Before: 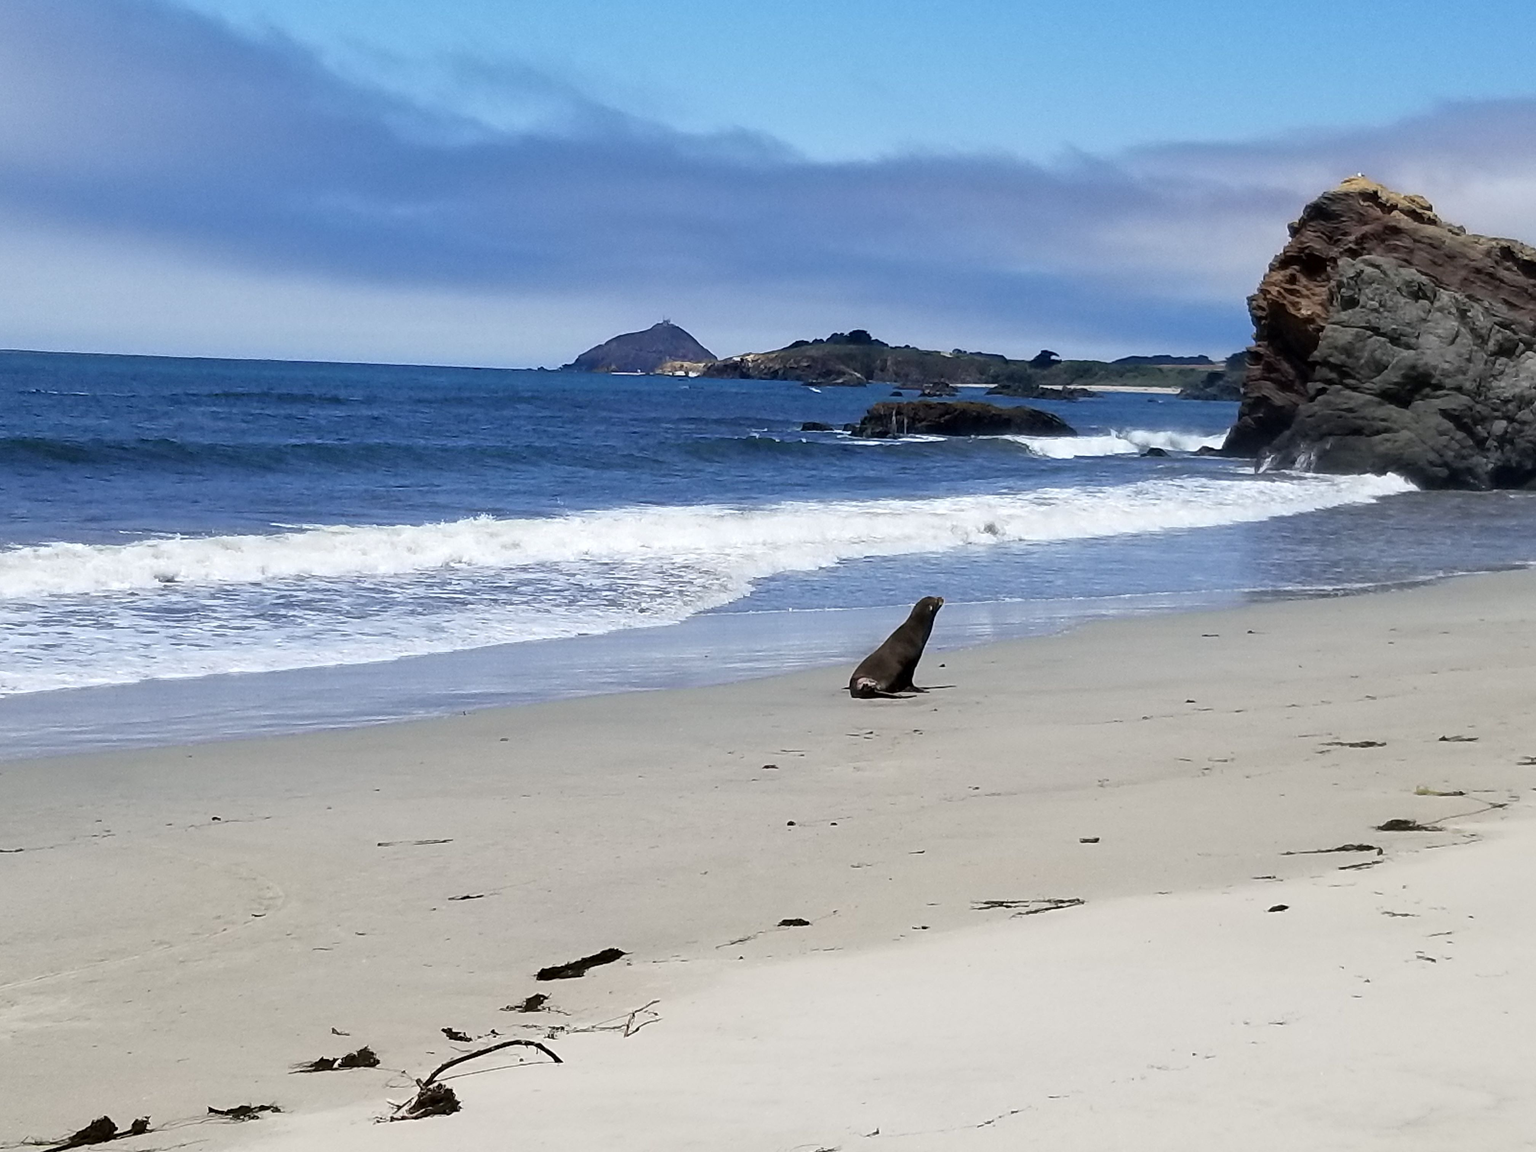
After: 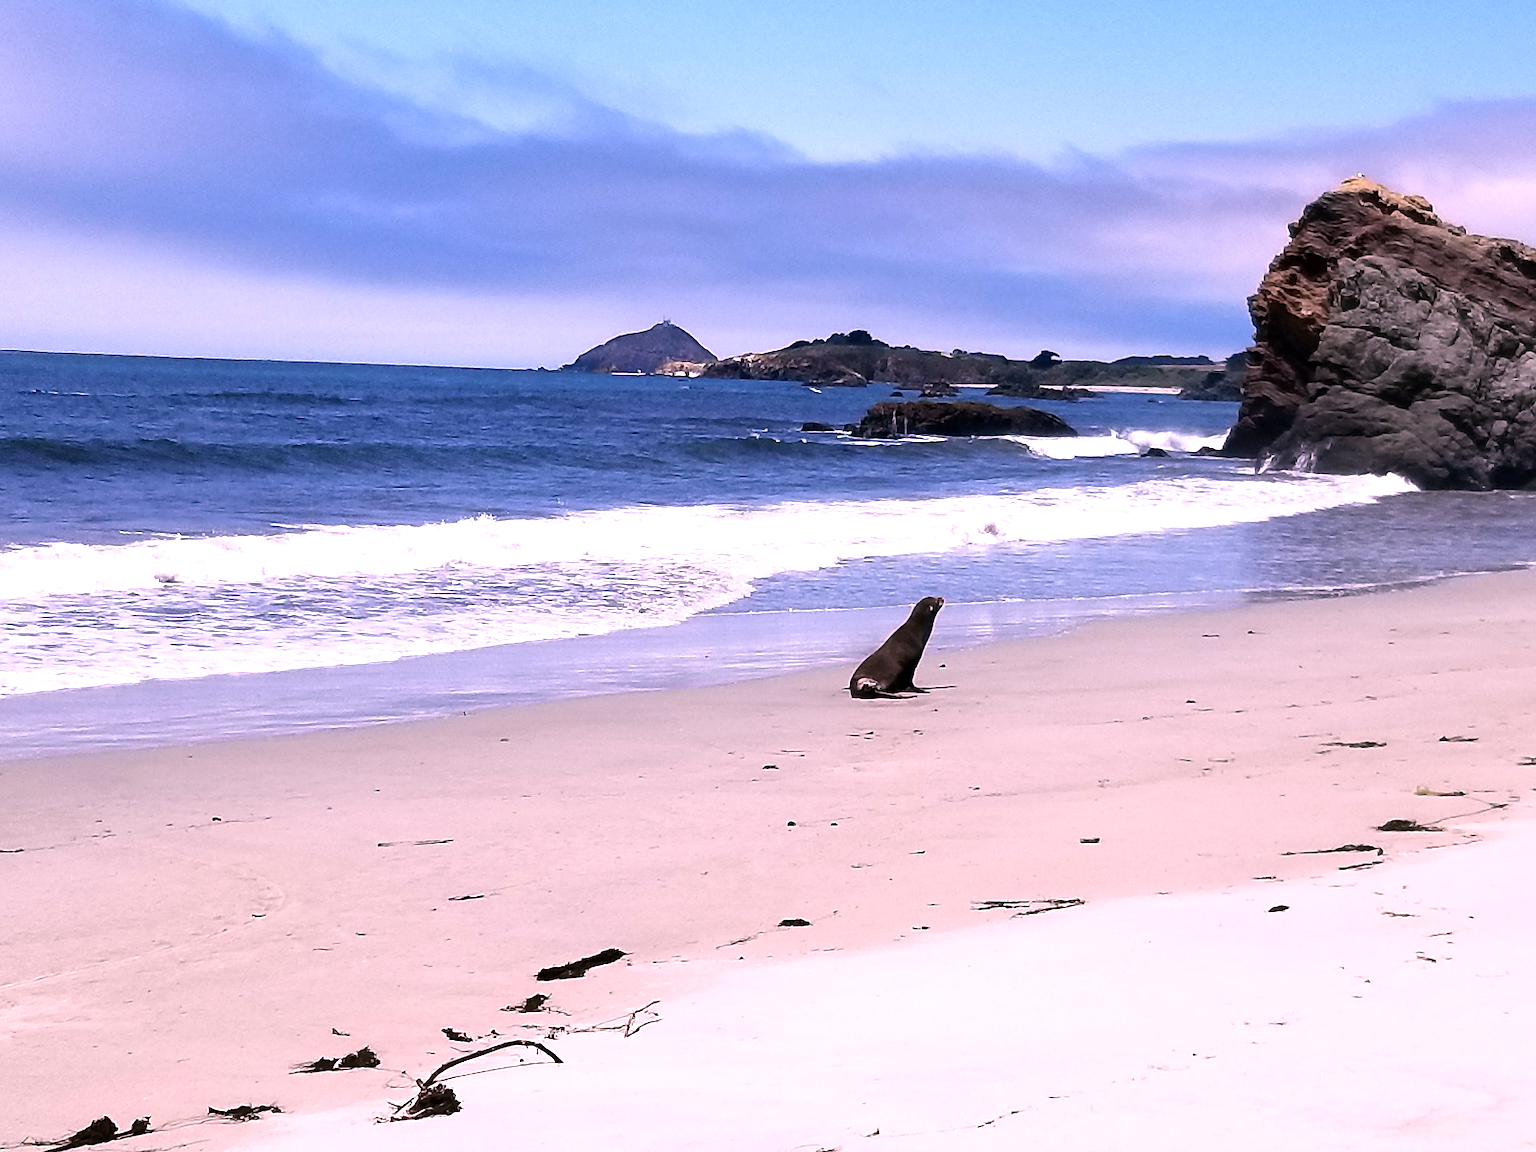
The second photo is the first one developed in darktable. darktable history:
white balance: red 1.188, blue 1.11
tone equalizer: -8 EV -0.417 EV, -7 EV -0.389 EV, -6 EV -0.333 EV, -5 EV -0.222 EV, -3 EV 0.222 EV, -2 EV 0.333 EV, -1 EV 0.389 EV, +0 EV 0.417 EV, edges refinement/feathering 500, mask exposure compensation -1.57 EV, preserve details no
shadows and highlights: shadows -10, white point adjustment 1.5, highlights 10
sharpen: on, module defaults
